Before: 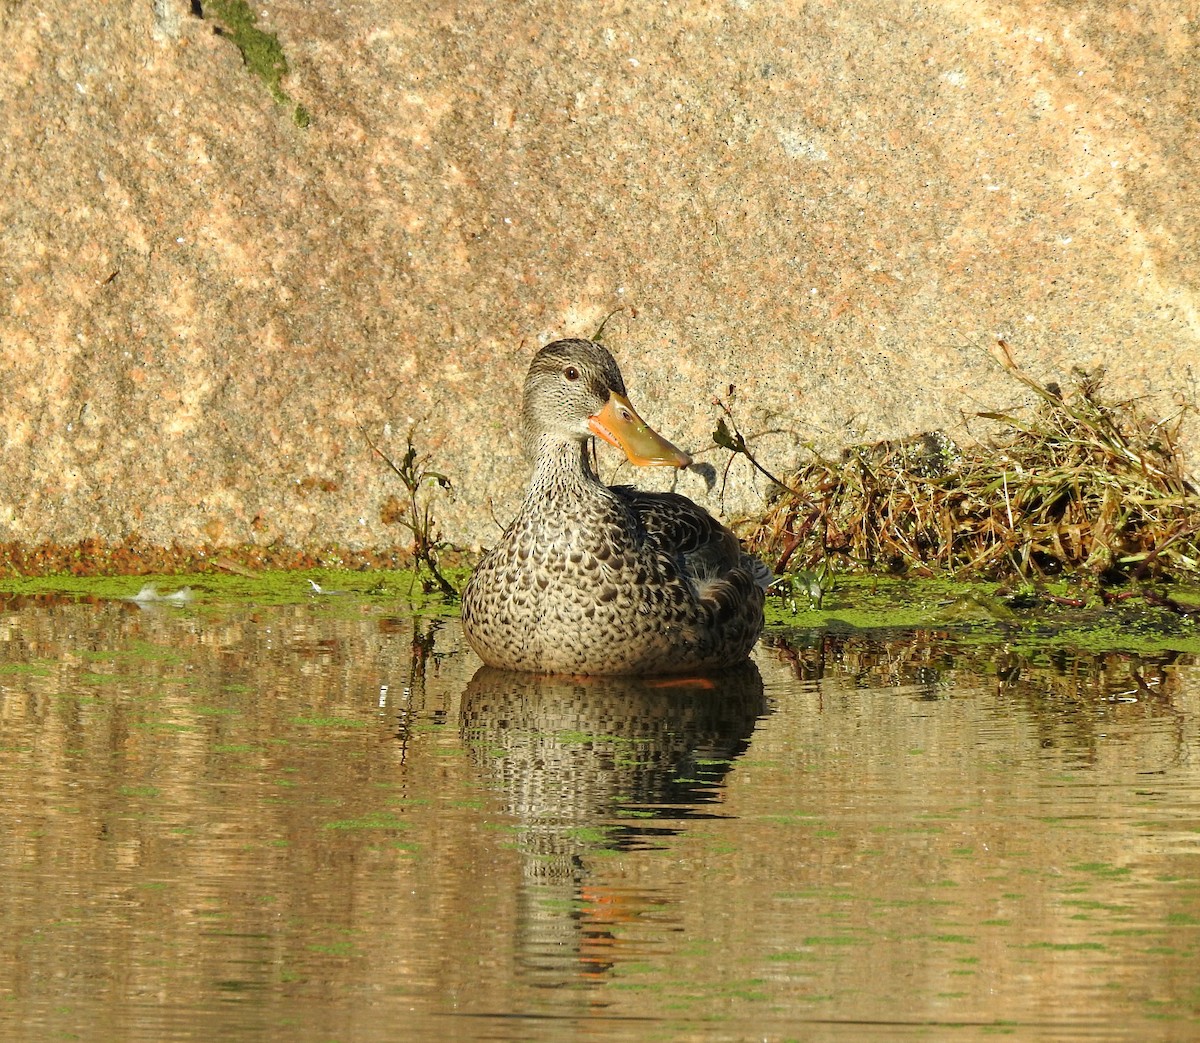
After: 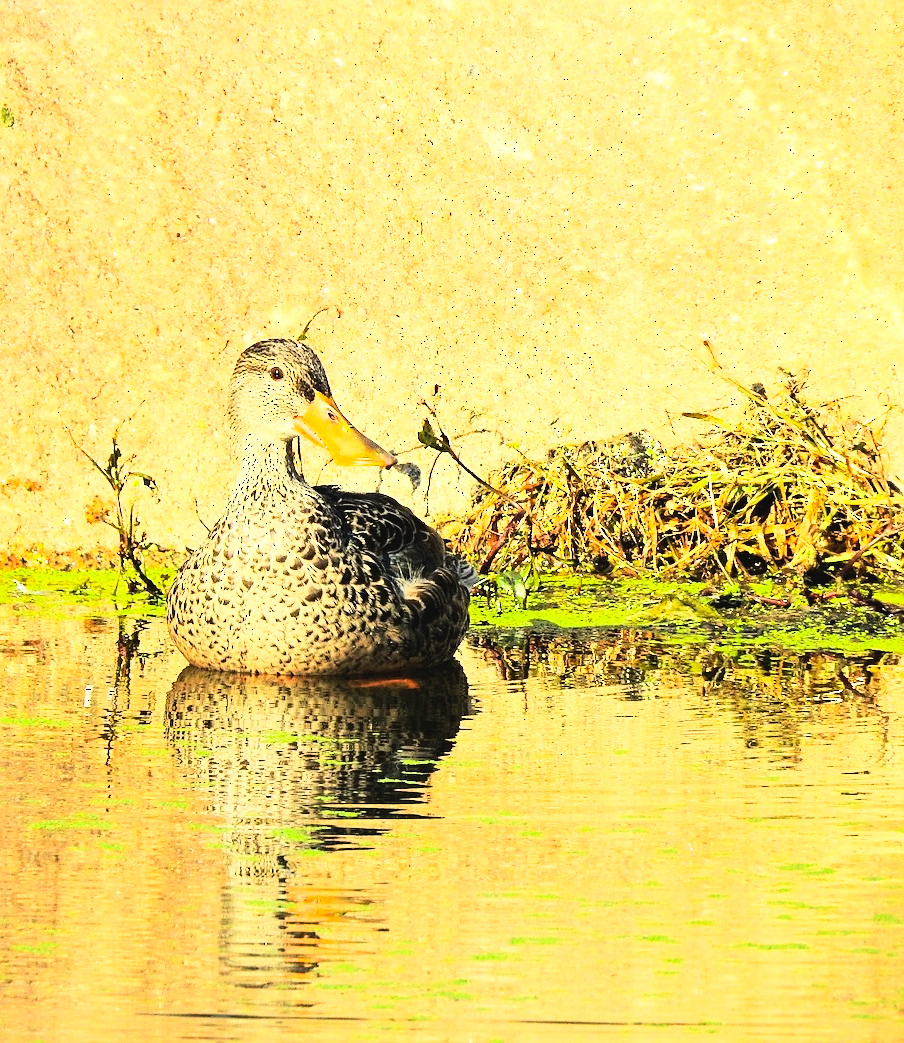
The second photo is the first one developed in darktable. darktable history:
contrast brightness saturation: contrast 0.2, brightness 0.16, saturation 0.22
rgb curve: curves: ch0 [(0, 0) (0.21, 0.15) (0.24, 0.21) (0.5, 0.75) (0.75, 0.96) (0.89, 0.99) (1, 1)]; ch1 [(0, 0.02) (0.21, 0.13) (0.25, 0.2) (0.5, 0.67) (0.75, 0.9) (0.89, 0.97) (1, 1)]; ch2 [(0, 0.02) (0.21, 0.13) (0.25, 0.2) (0.5, 0.67) (0.75, 0.9) (0.89, 0.97) (1, 1)], compensate middle gray true
crop and rotate: left 24.6%
lowpass: radius 0.1, contrast 0.85, saturation 1.1, unbound 0
sharpen: amount 0.2
